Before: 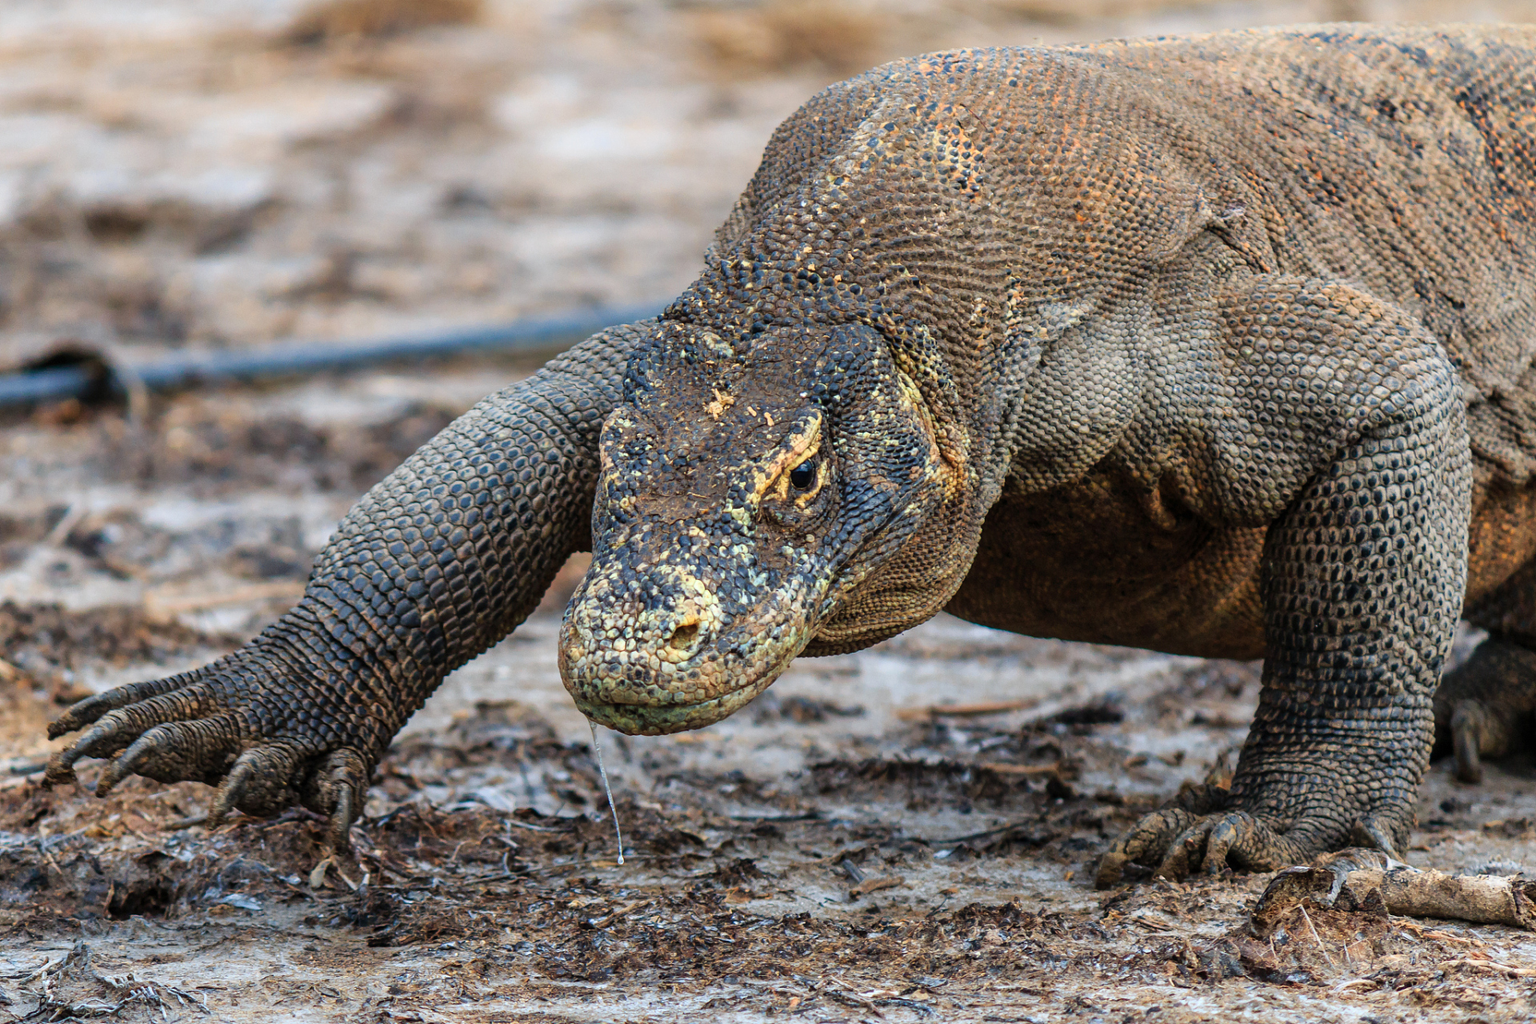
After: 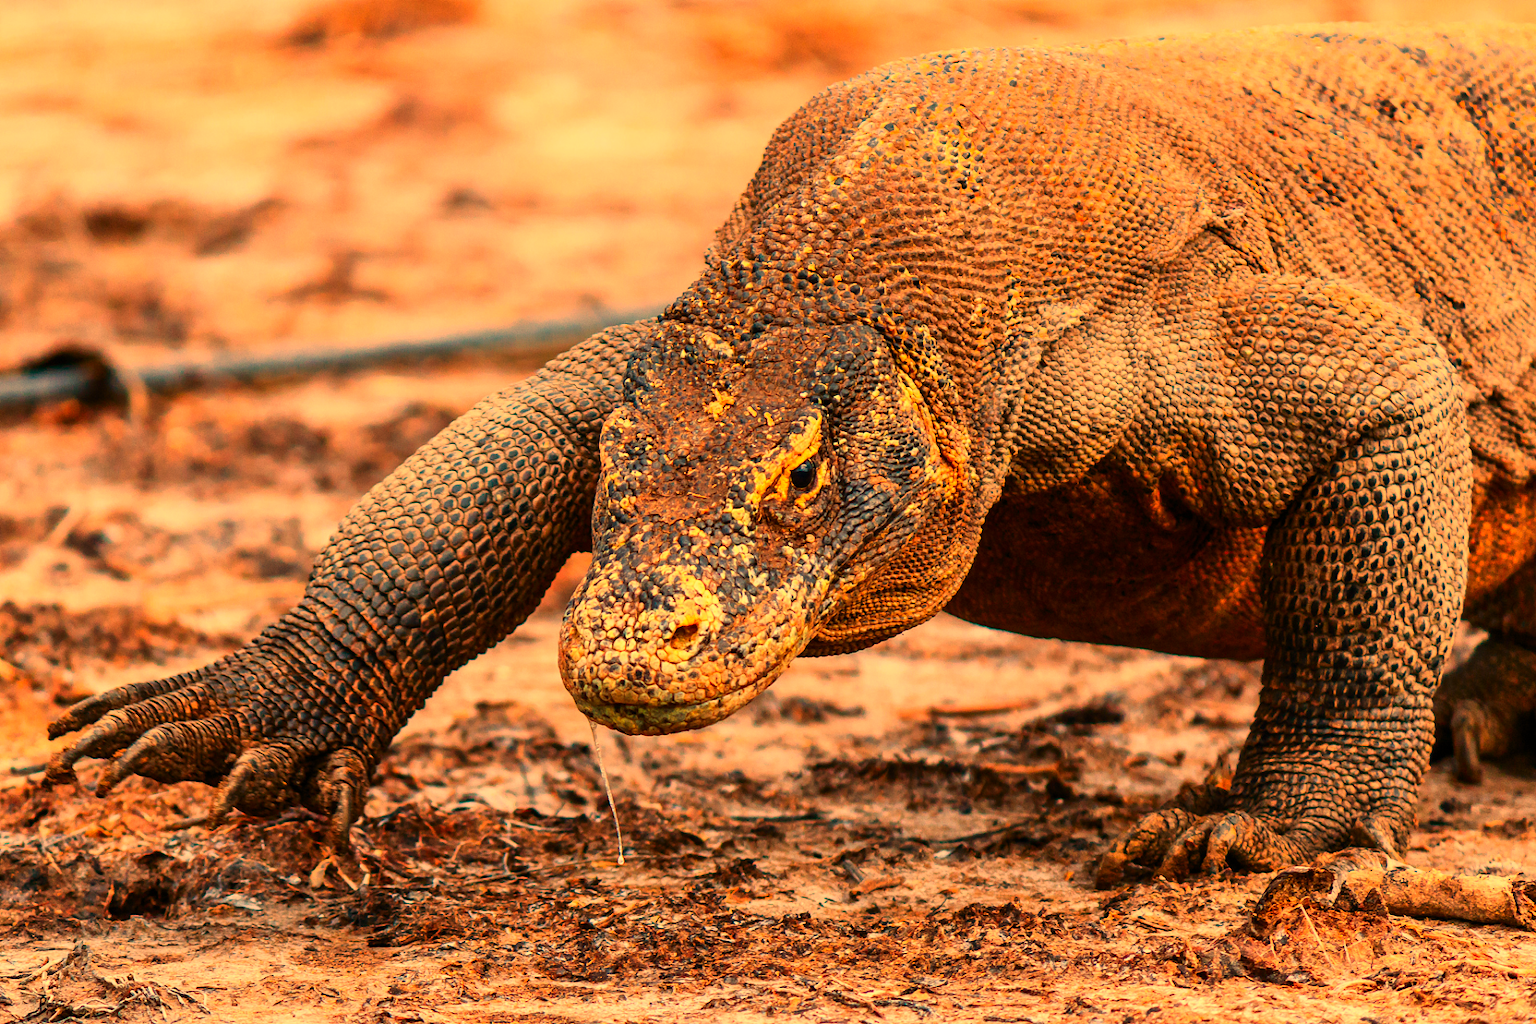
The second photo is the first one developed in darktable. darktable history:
white balance: red 1.467, blue 0.684
contrast brightness saturation: contrast 0.16, saturation 0.32
